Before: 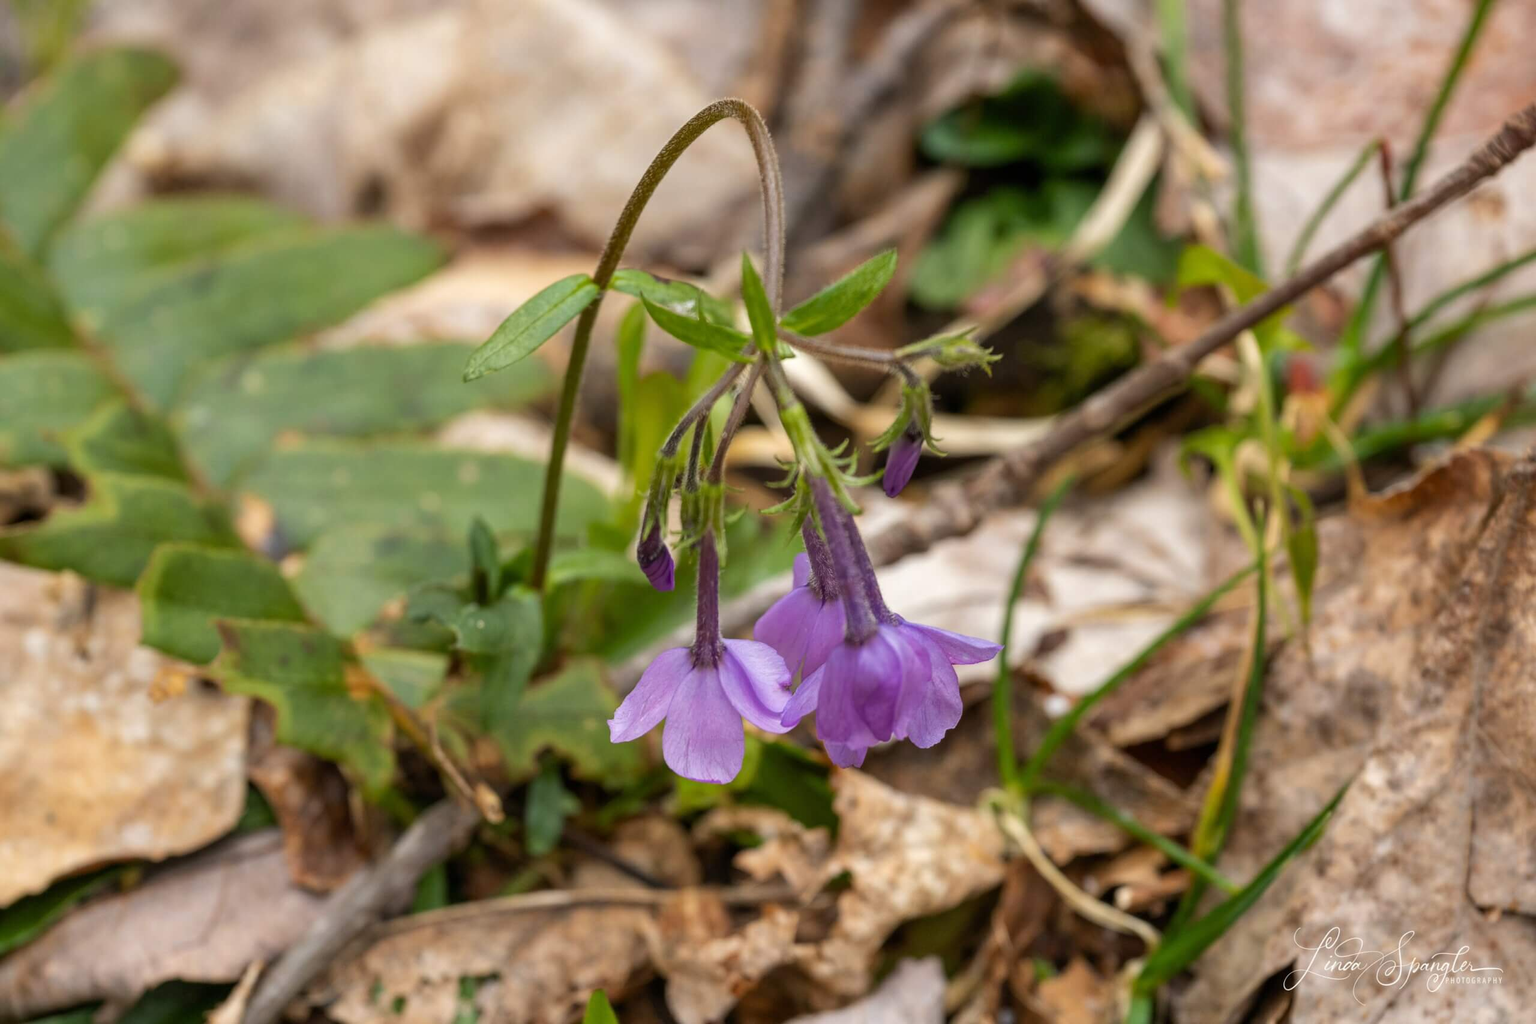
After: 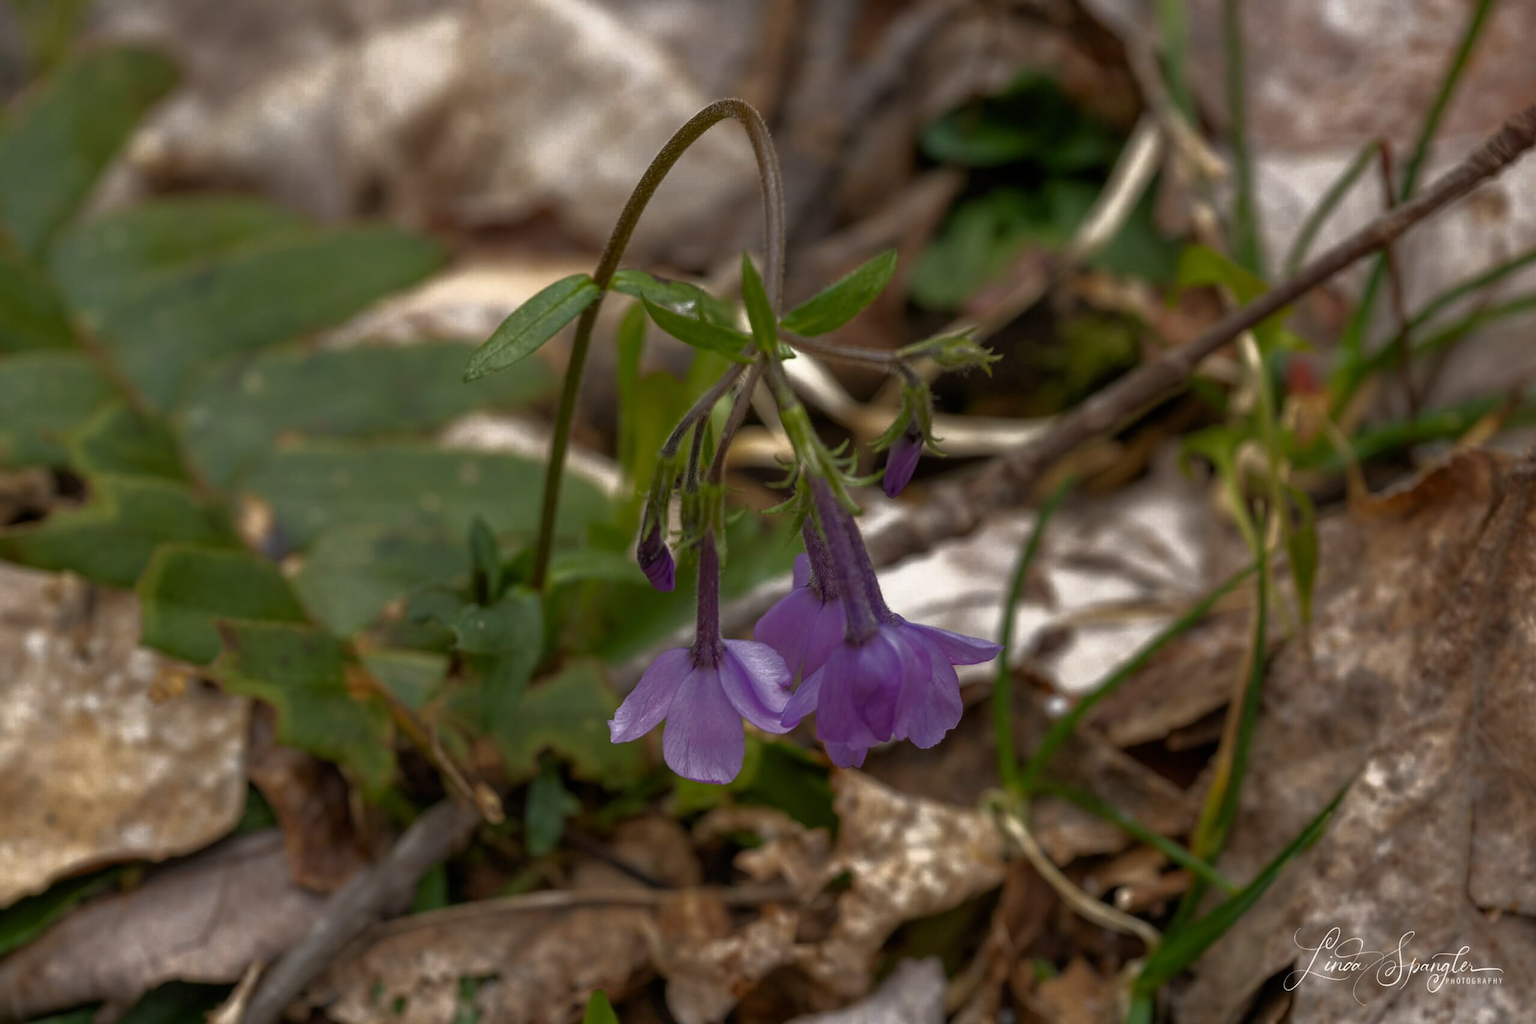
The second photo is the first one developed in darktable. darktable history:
base curve: curves: ch0 [(0, 0) (0.564, 0.291) (0.802, 0.731) (1, 1)]
